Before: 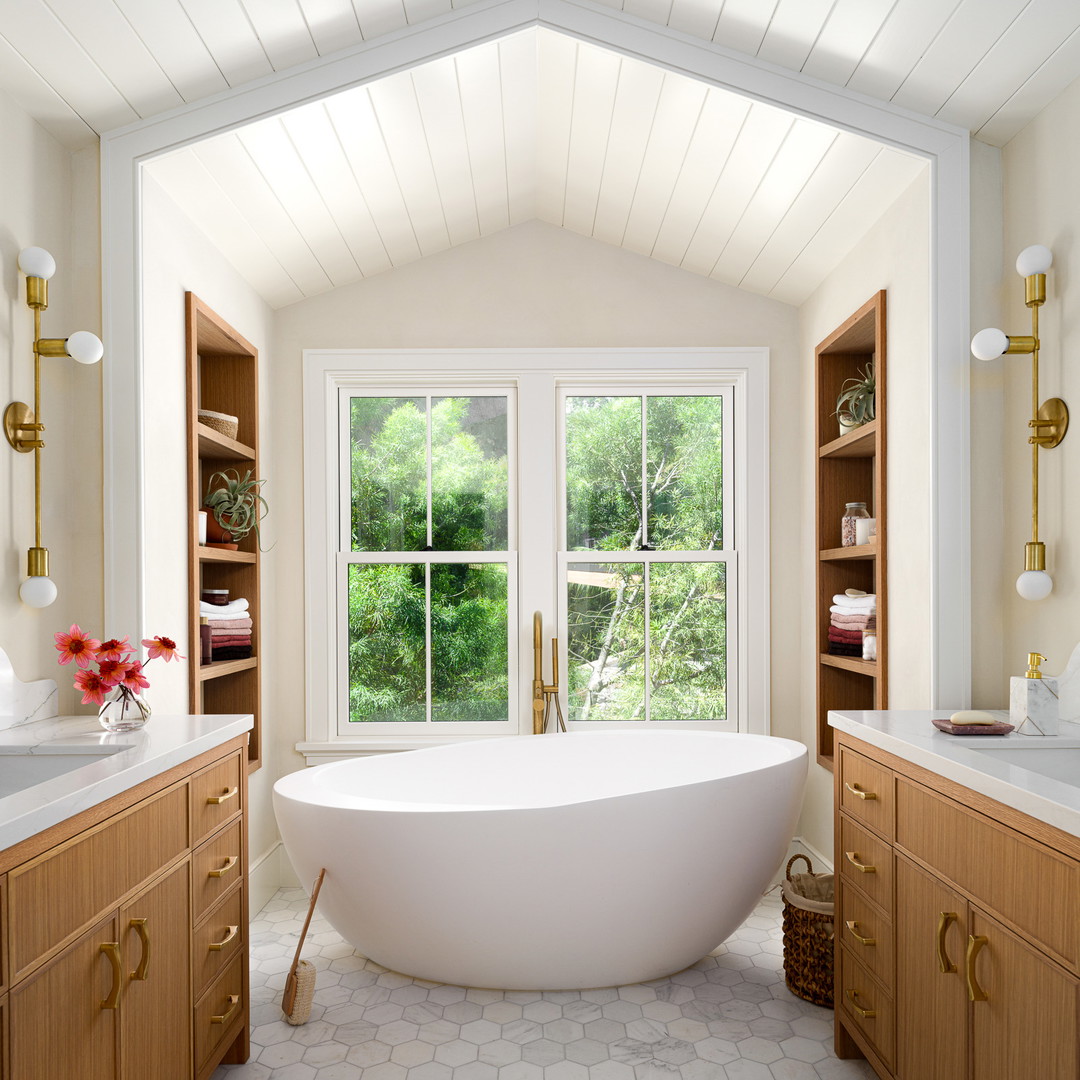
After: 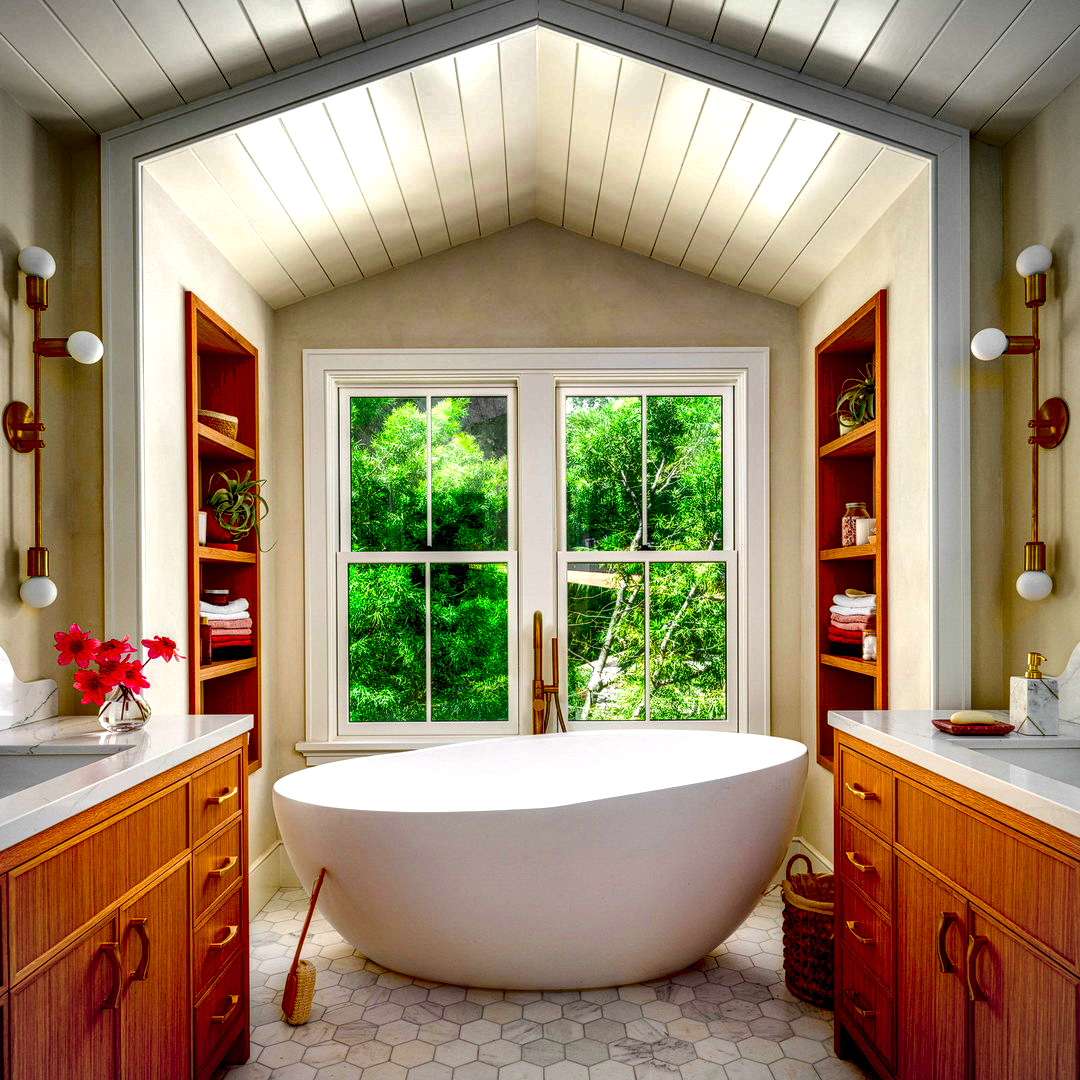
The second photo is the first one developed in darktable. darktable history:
shadows and highlights: radius 106.35, shadows 41.4, highlights -72.95, low approximation 0.01, soften with gaussian
local contrast: highlights 14%, shadows 37%, detail 184%, midtone range 0.464
color correction: highlights b* -0.025, saturation 2.18
vignetting: fall-off start 100.43%, unbound false
exposure: black level correction 0.047, exposure 0.013 EV, compensate highlight preservation false
